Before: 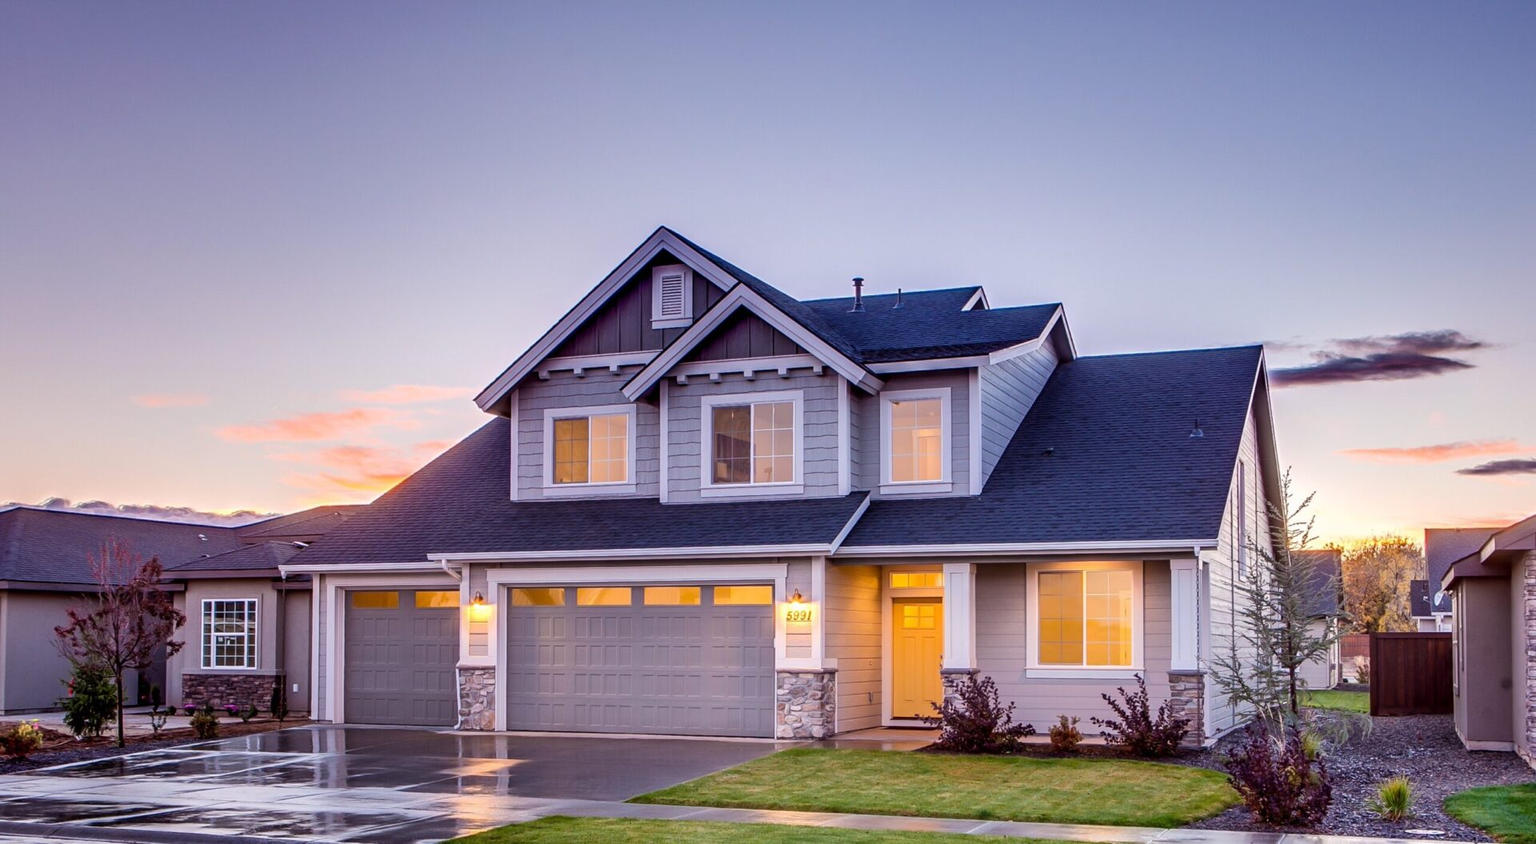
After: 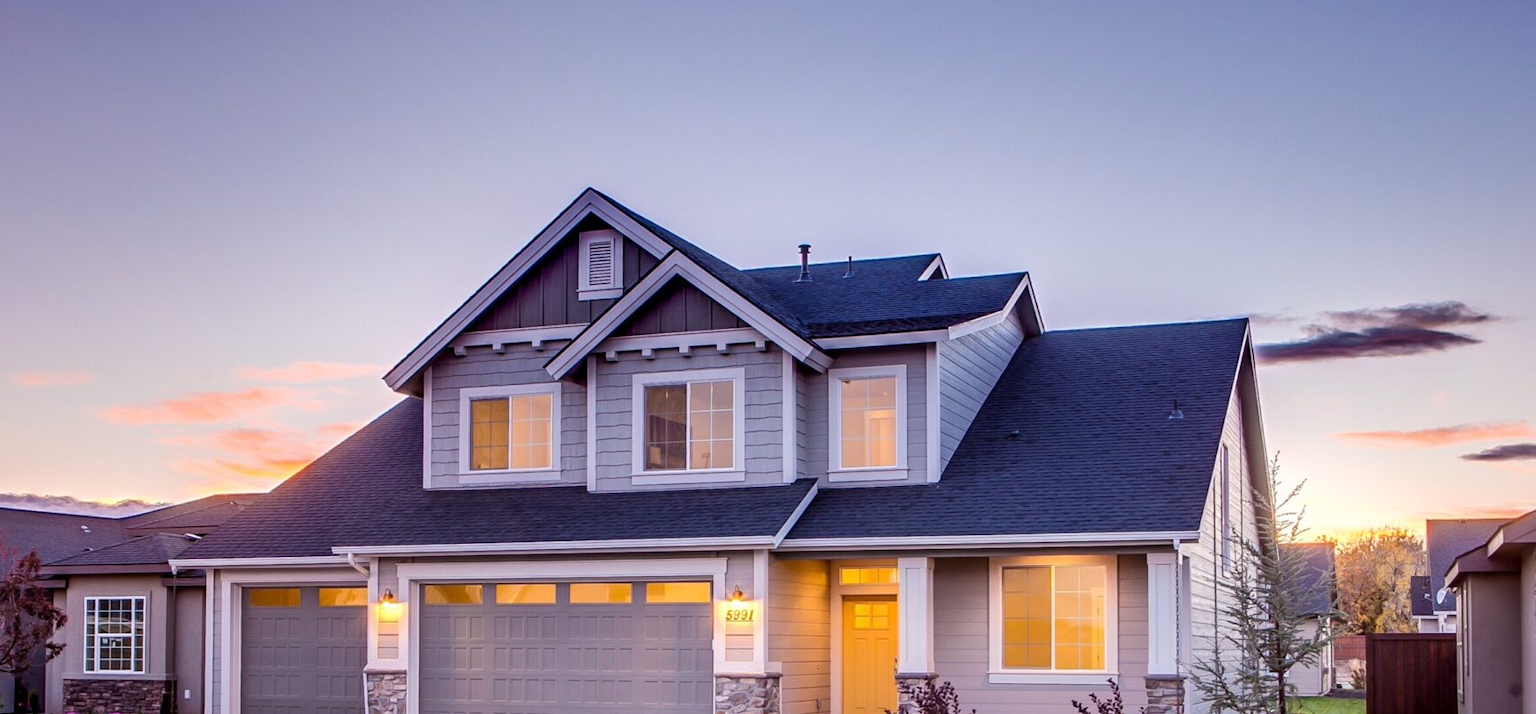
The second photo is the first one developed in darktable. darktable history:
bloom: size 9%, threshold 100%, strength 7%
crop: left 8.155%, top 6.611%, bottom 15.385%
